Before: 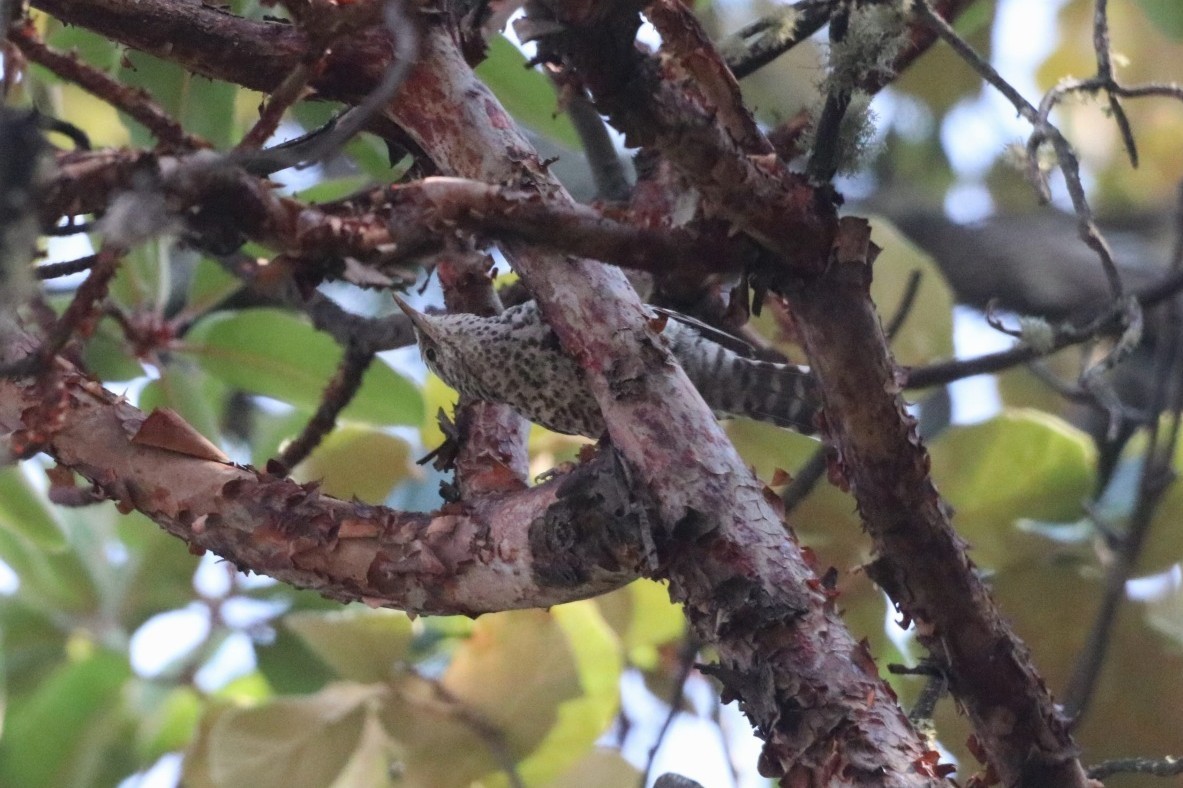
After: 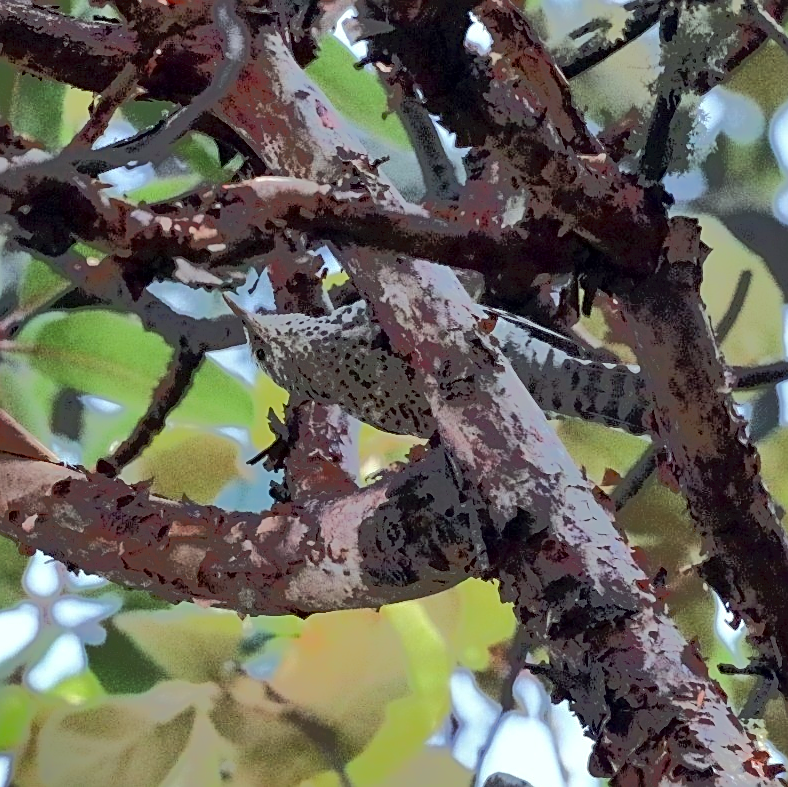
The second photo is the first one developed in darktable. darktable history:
sharpen: on, module defaults
crop and rotate: left 14.387%, right 18.982%
shadows and highlights: white point adjustment 0.105, highlights -69.6, soften with gaussian
local contrast: mode bilateral grid, contrast 100, coarseness 99, detail 90%, midtone range 0.2
exposure: black level correction 0.011, compensate highlight preservation false
color correction: highlights a* -6.94, highlights b* 0.761
tone equalizer: -7 EV -0.624 EV, -6 EV 0.983 EV, -5 EV -0.442 EV, -4 EV 0.411 EV, -3 EV 0.432 EV, -2 EV 0.169 EV, -1 EV -0.143 EV, +0 EV -0.403 EV, edges refinement/feathering 500, mask exposure compensation -1.57 EV, preserve details no
